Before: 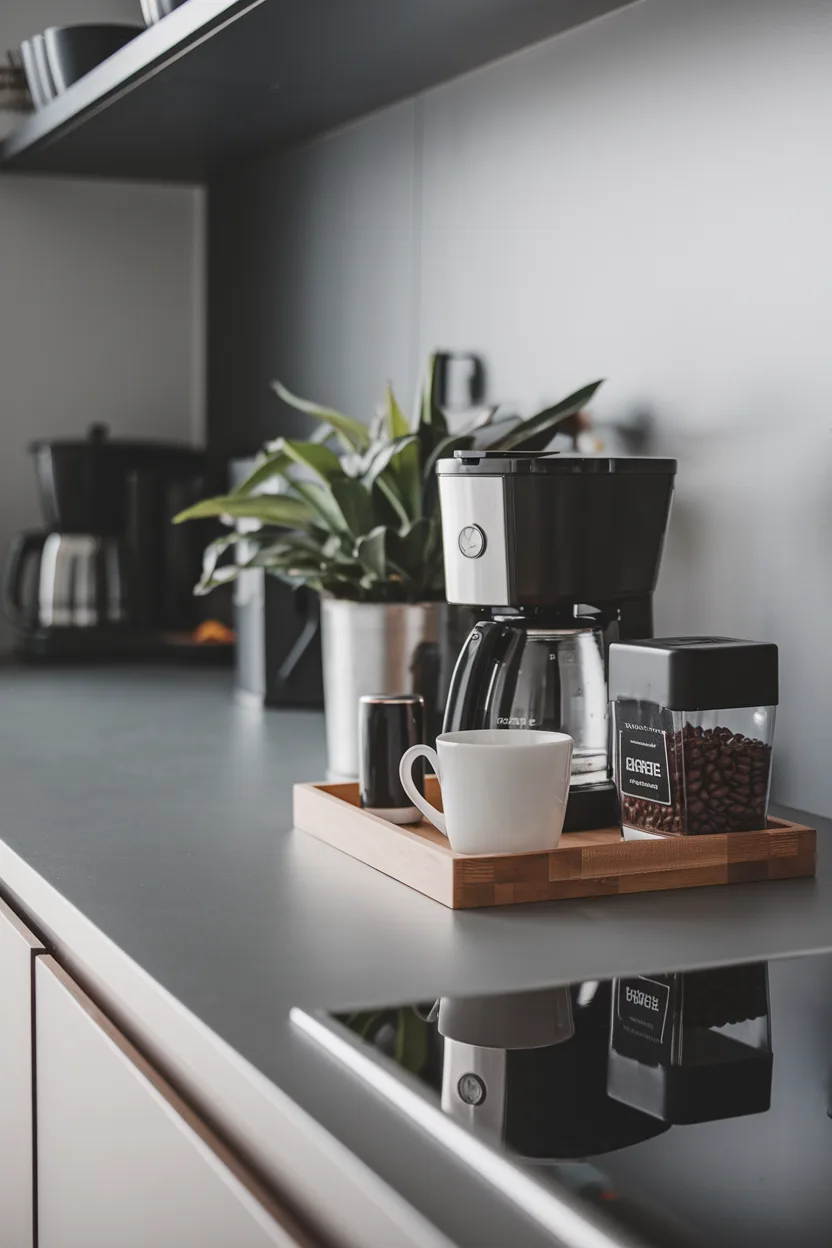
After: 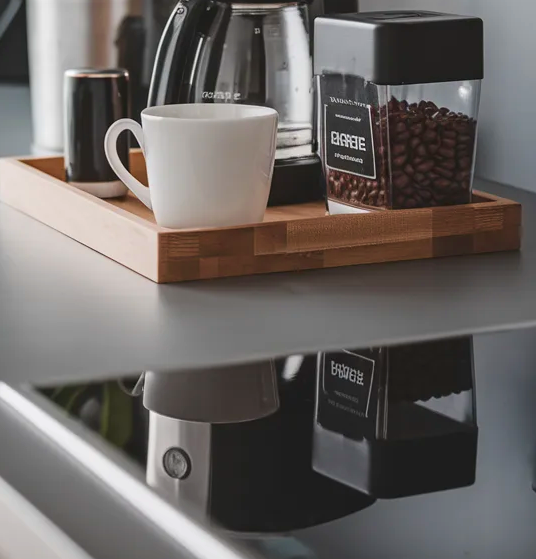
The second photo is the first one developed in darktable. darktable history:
rotate and perspective: crop left 0, crop top 0
velvia: on, module defaults
crop and rotate: left 35.509%, top 50.238%, bottom 4.934%
